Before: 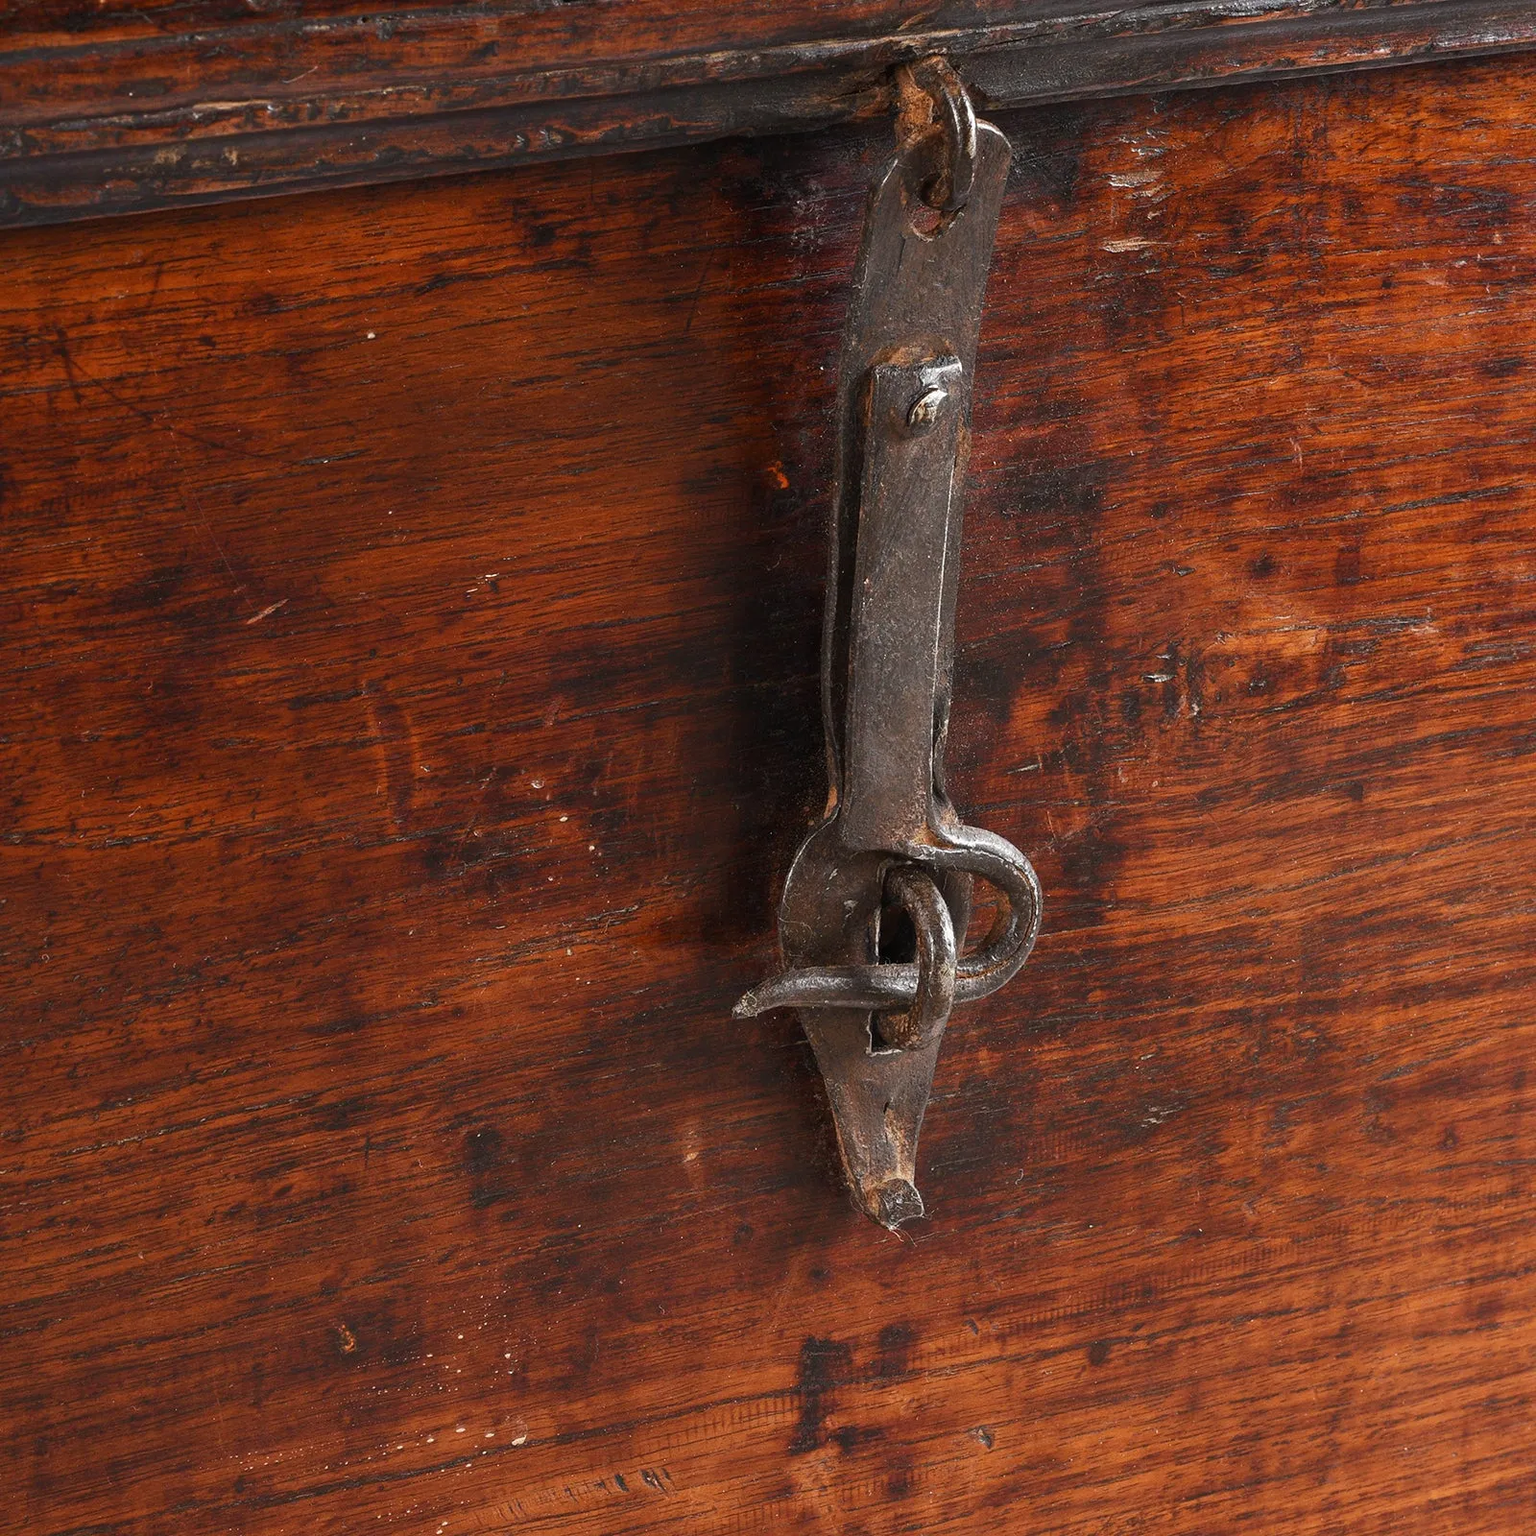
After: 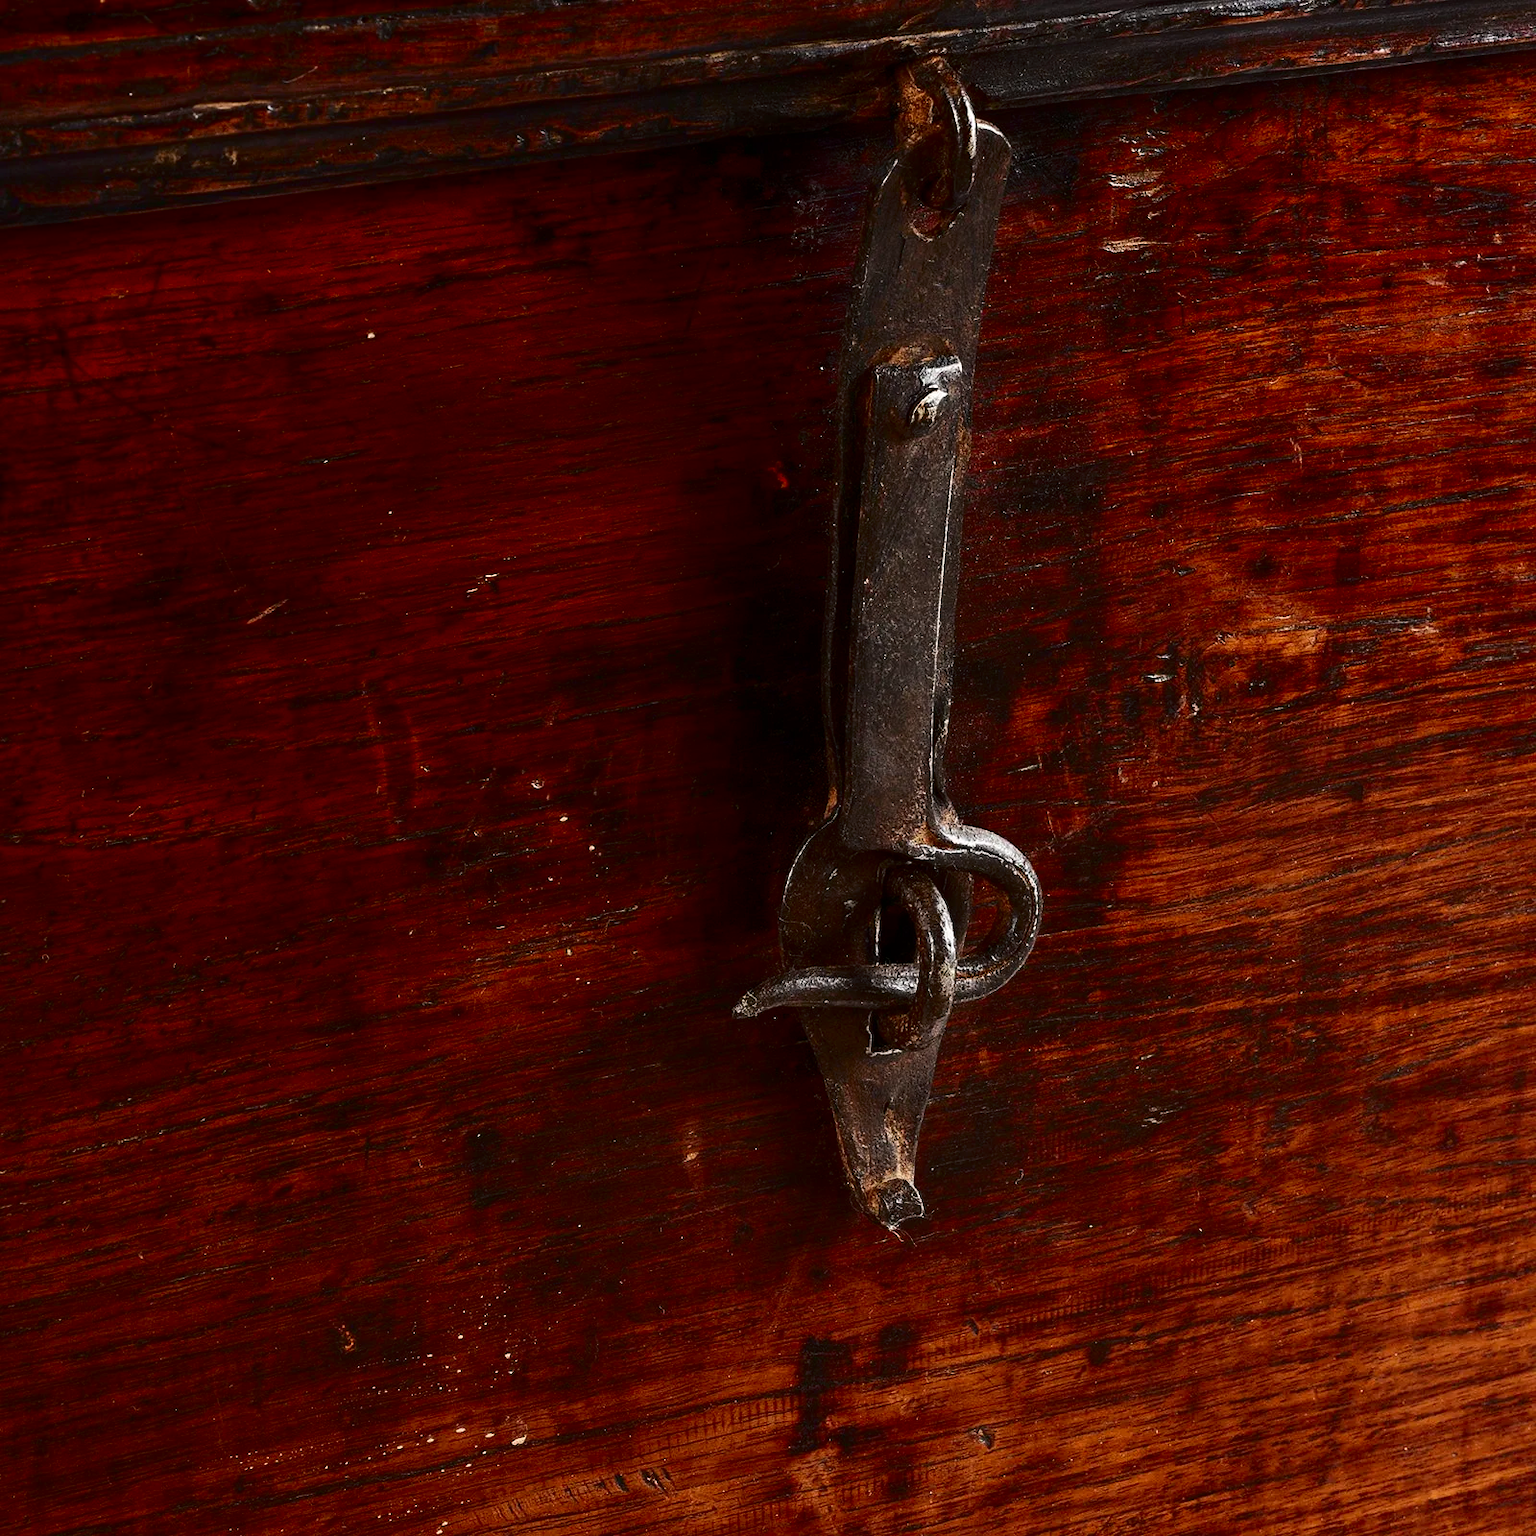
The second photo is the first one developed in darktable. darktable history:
exposure: compensate highlight preservation false
contrast brightness saturation: contrast 0.242, brightness -0.234, saturation 0.142
